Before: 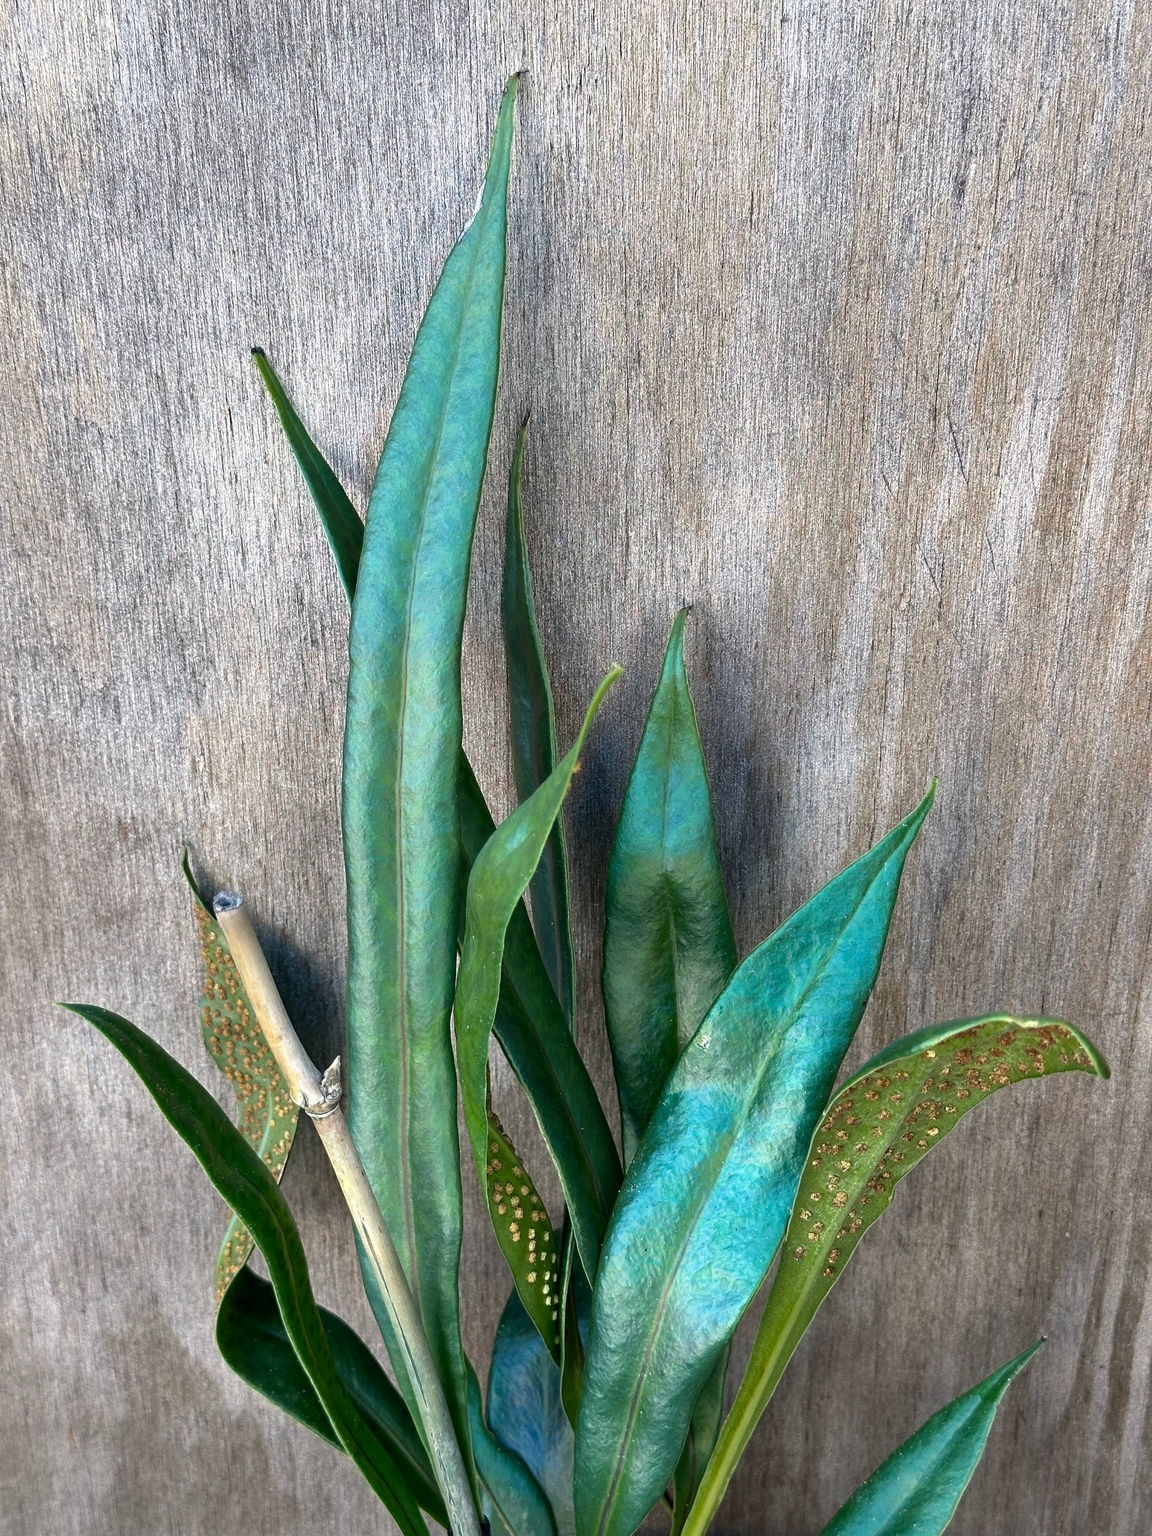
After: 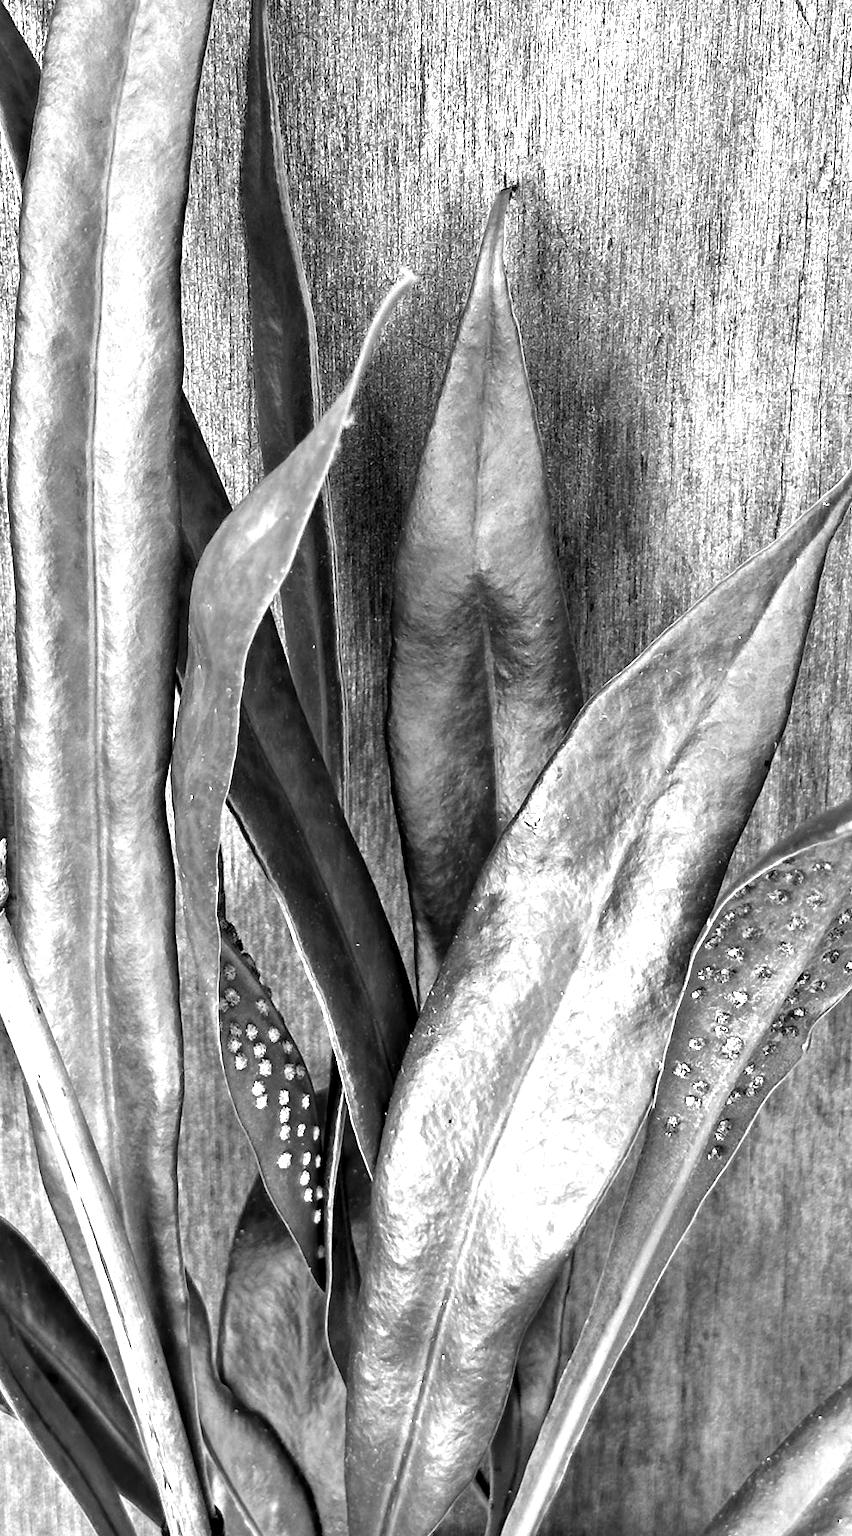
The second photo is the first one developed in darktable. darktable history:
monochrome: on, module defaults
exposure: black level correction 0, exposure 1.379 EV, compensate exposure bias true, compensate highlight preservation false
graduated density: rotation 5.63°, offset 76.9
crop and rotate: left 29.237%, top 31.152%, right 19.807%
color balance: lift [0.998, 0.998, 1.001, 1.002], gamma [0.995, 1.025, 0.992, 0.975], gain [0.995, 1.02, 0.997, 0.98]
contrast equalizer: y [[0.511, 0.558, 0.631, 0.632, 0.559, 0.512], [0.5 ×6], [0.507, 0.559, 0.627, 0.644, 0.647, 0.647], [0 ×6], [0 ×6]]
